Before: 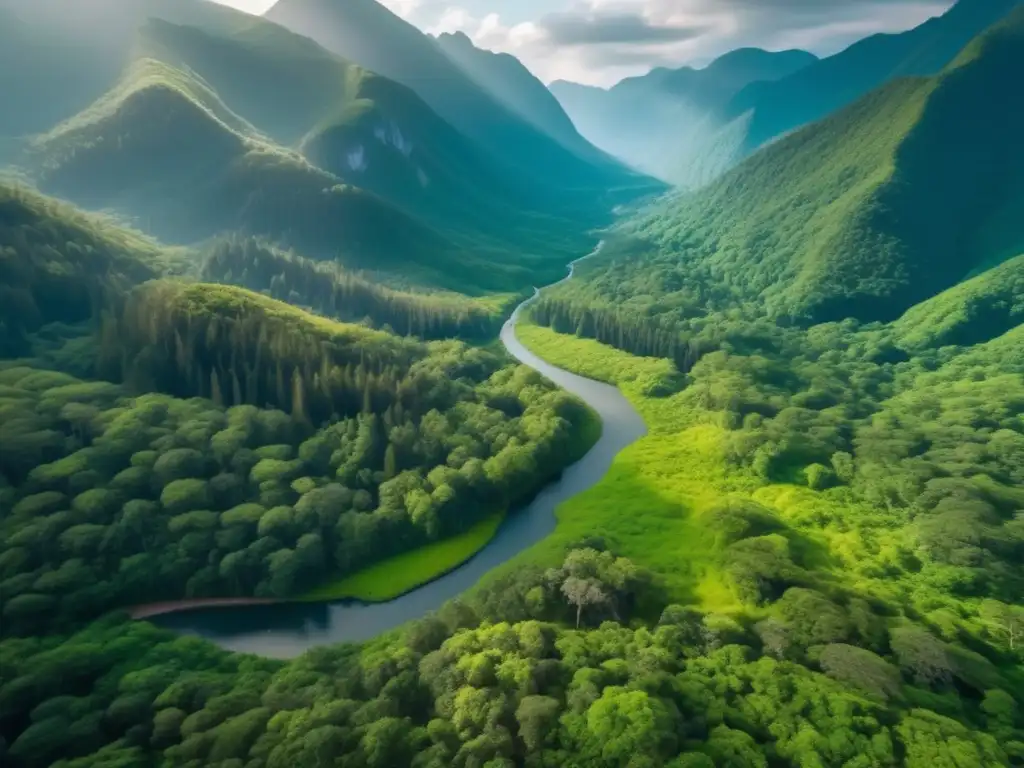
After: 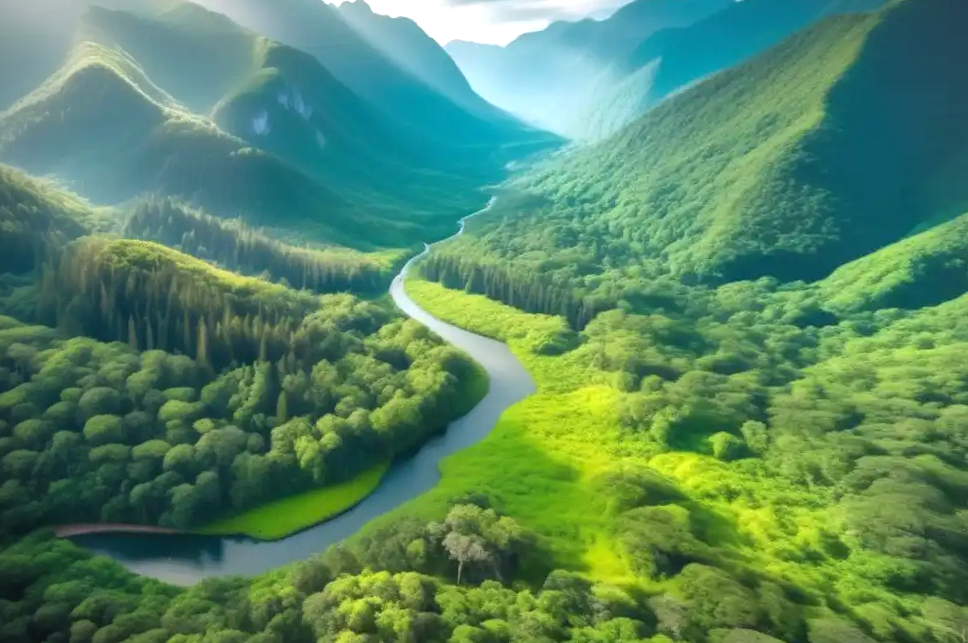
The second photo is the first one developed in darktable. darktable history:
crop and rotate: left 2.536%, right 1.107%, bottom 2.246%
exposure: black level correction 0, exposure 0.7 EV, compensate exposure bias true, compensate highlight preservation false
shadows and highlights: shadows 25, highlights -25
vignetting: fall-off start 91.19%
rotate and perspective: rotation 1.69°, lens shift (vertical) -0.023, lens shift (horizontal) -0.291, crop left 0.025, crop right 0.988, crop top 0.092, crop bottom 0.842
